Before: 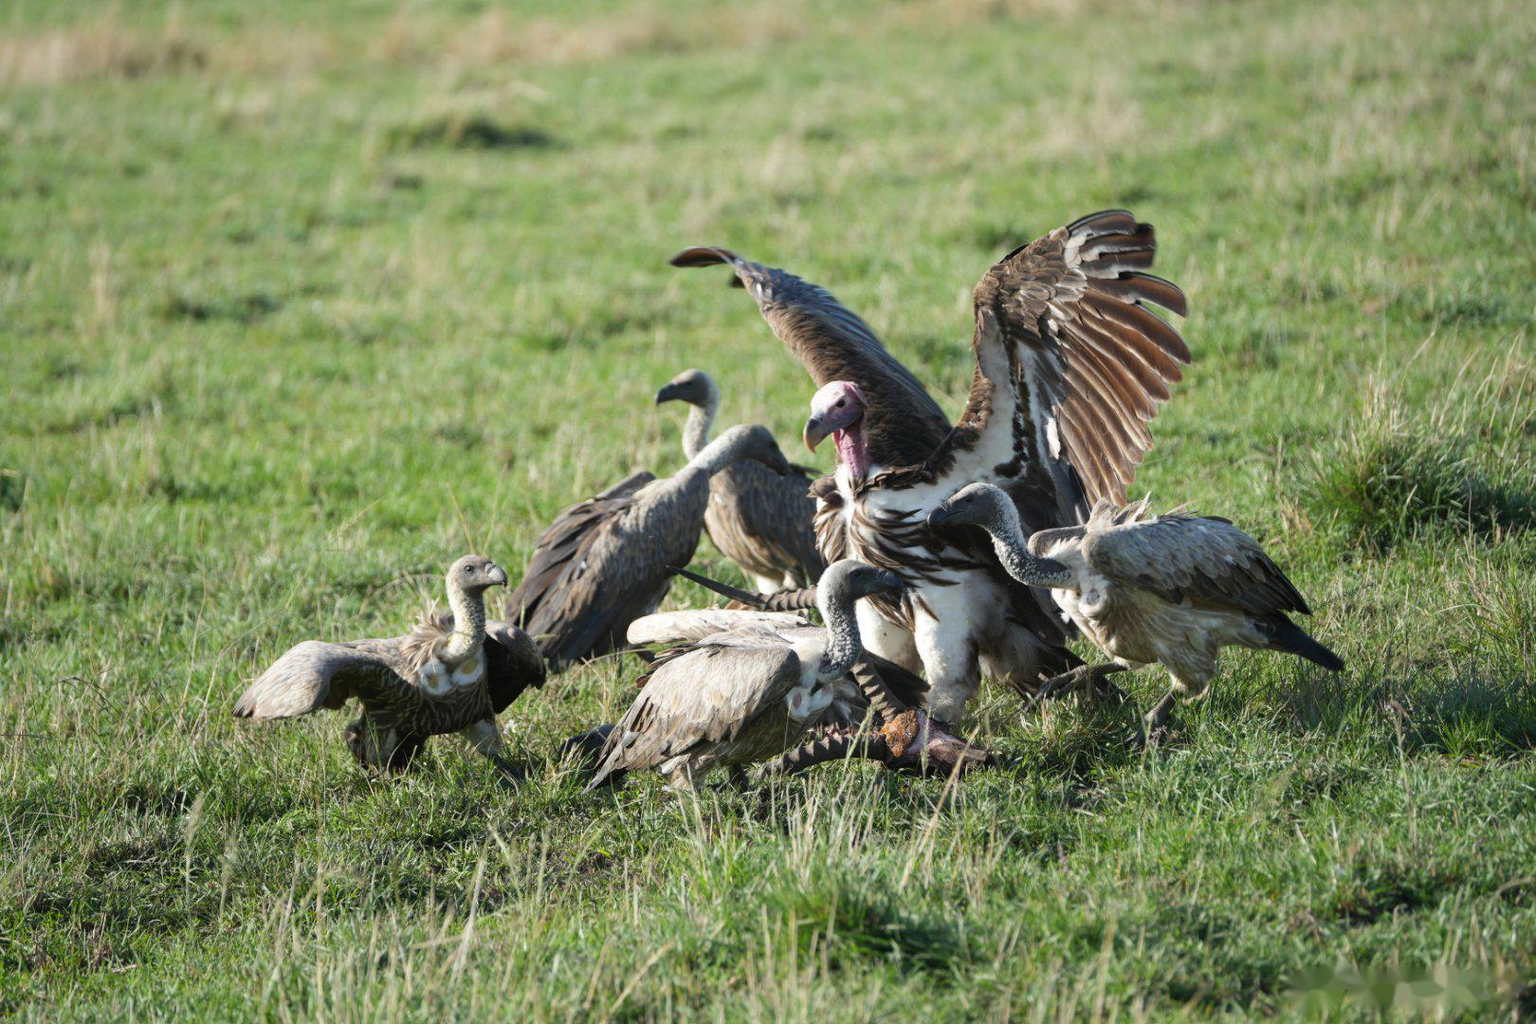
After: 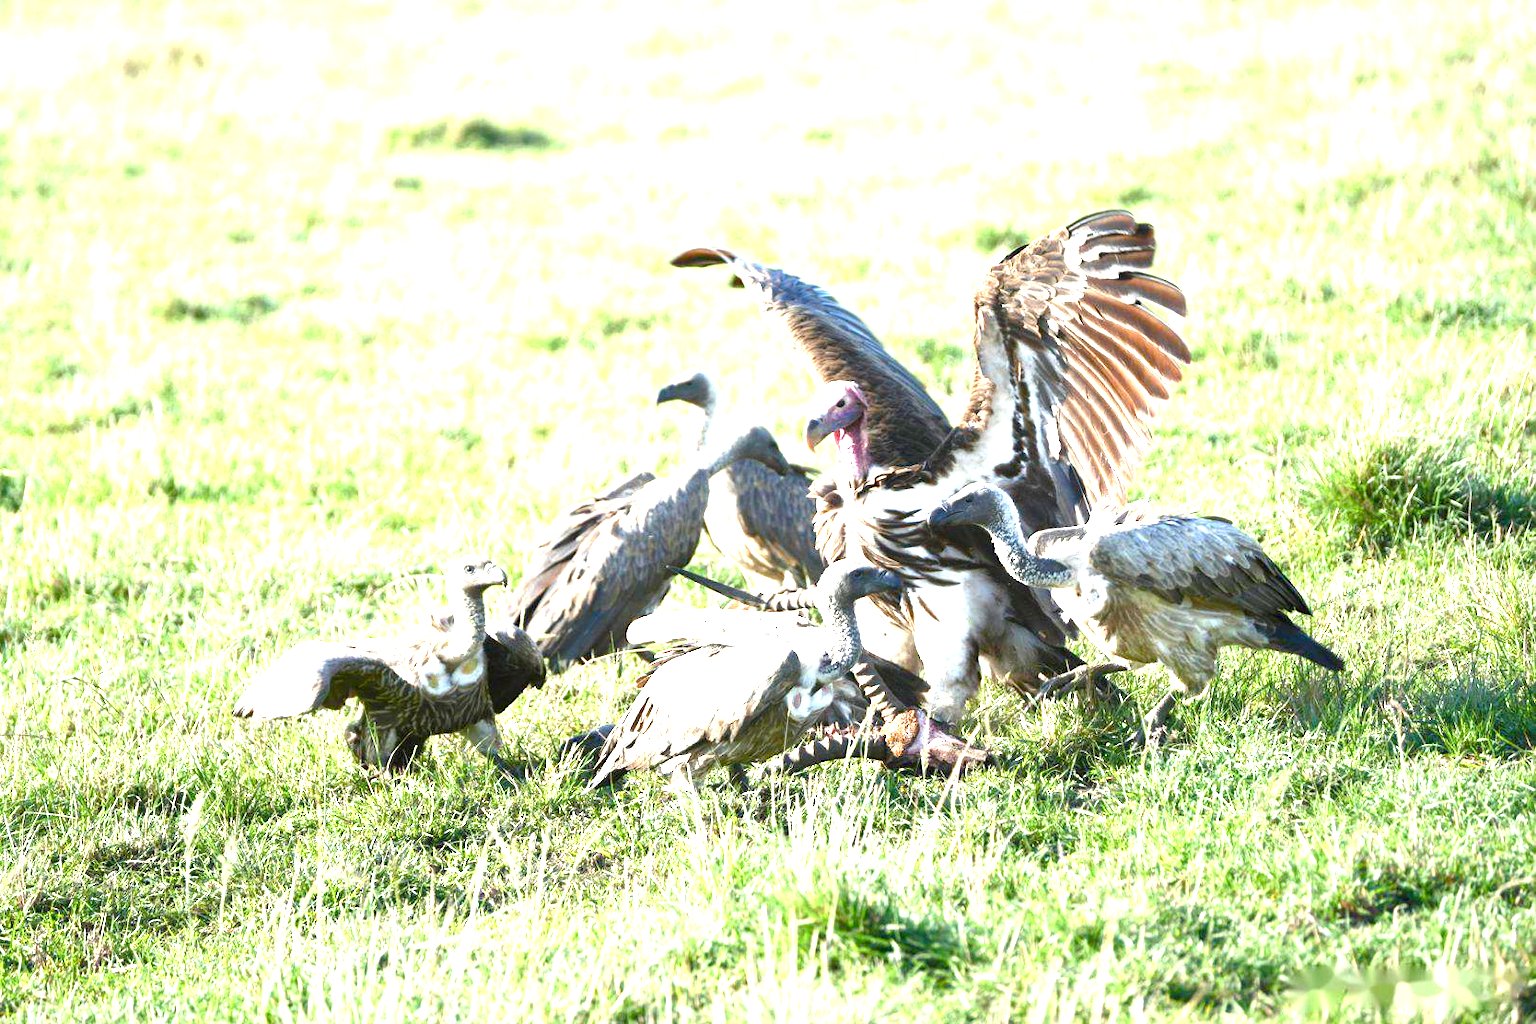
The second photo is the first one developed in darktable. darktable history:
exposure: black level correction 0.001, exposure 1.719 EV, compensate exposure bias true, compensate highlight preservation false
color balance rgb: perceptual saturation grading › global saturation 25%, perceptual saturation grading › highlights -50%, perceptual saturation grading › shadows 30%, perceptual brilliance grading › global brilliance 12%, global vibrance 20%
